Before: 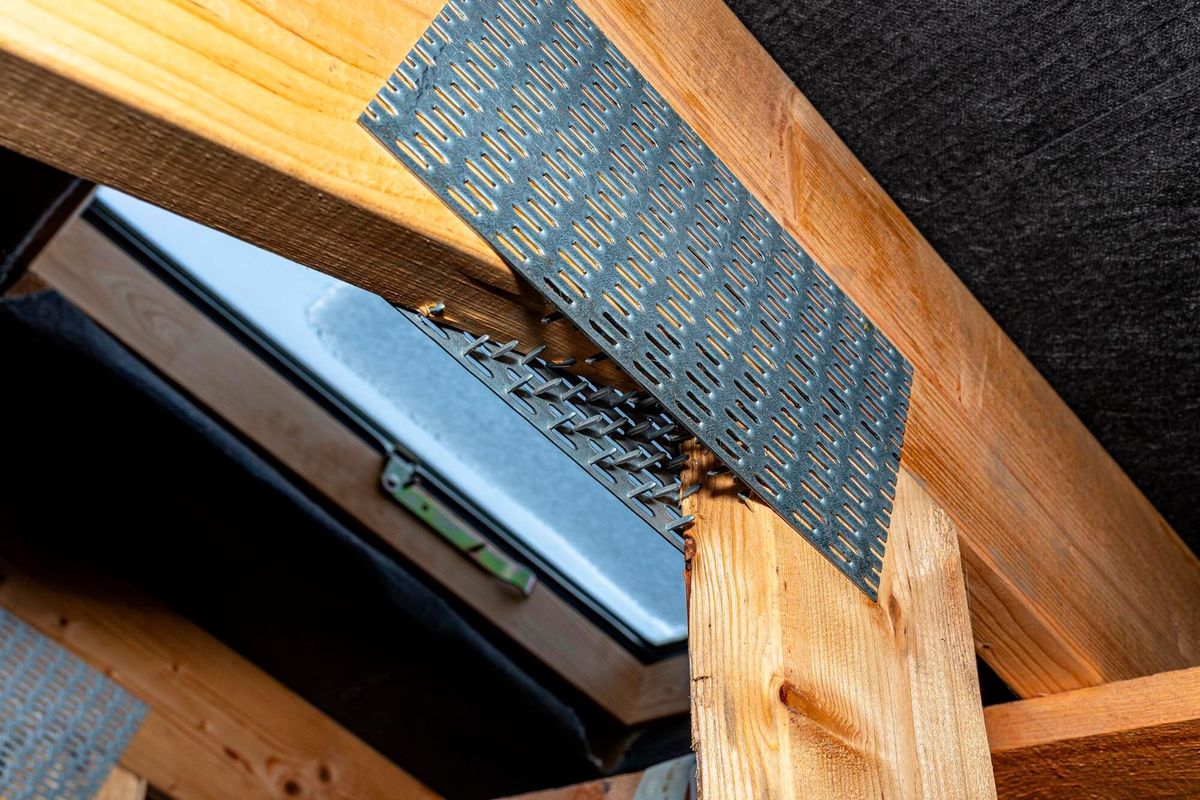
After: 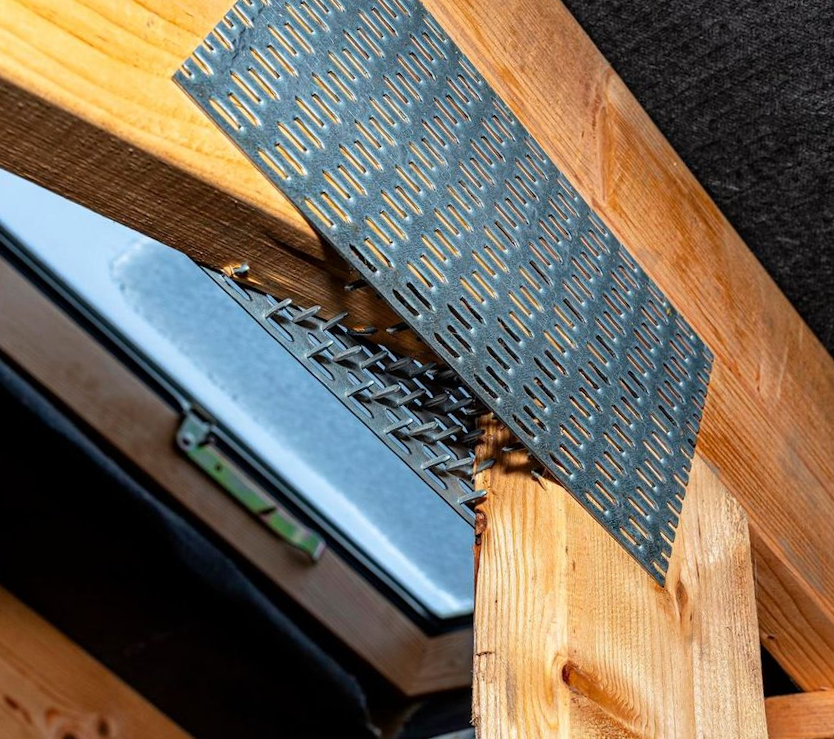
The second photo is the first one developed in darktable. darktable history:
crop and rotate: angle -3.15°, left 14.081%, top 0.024%, right 10.749%, bottom 0.043%
